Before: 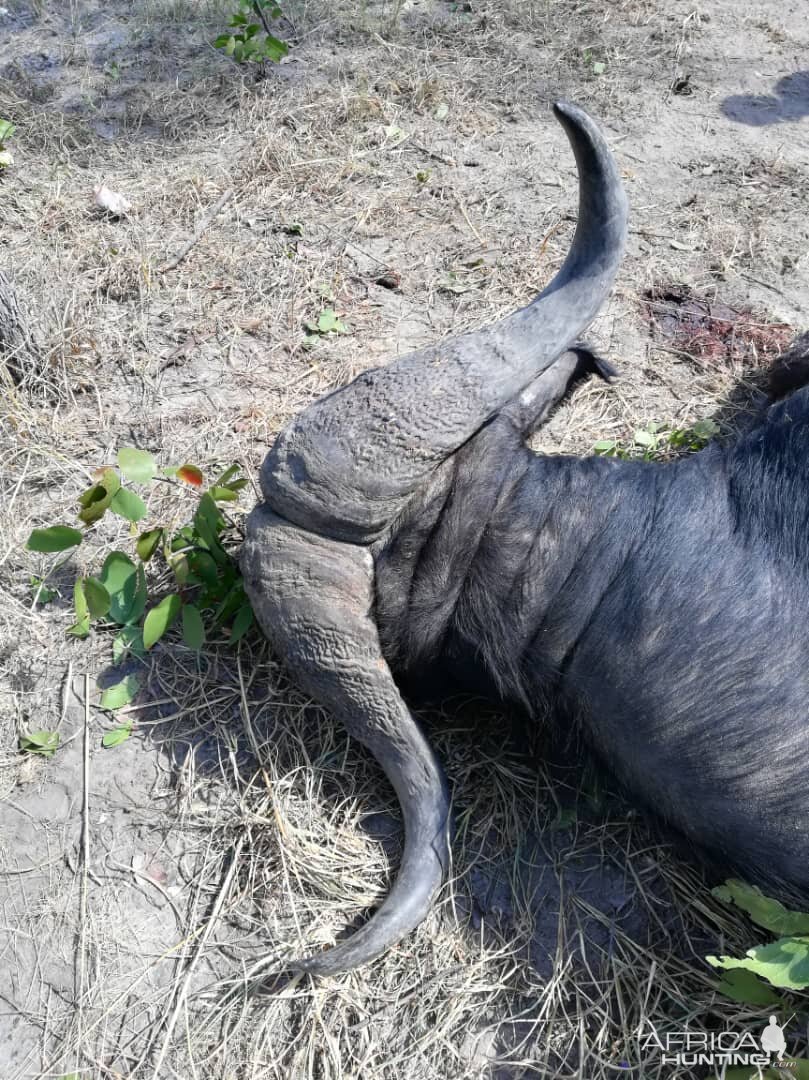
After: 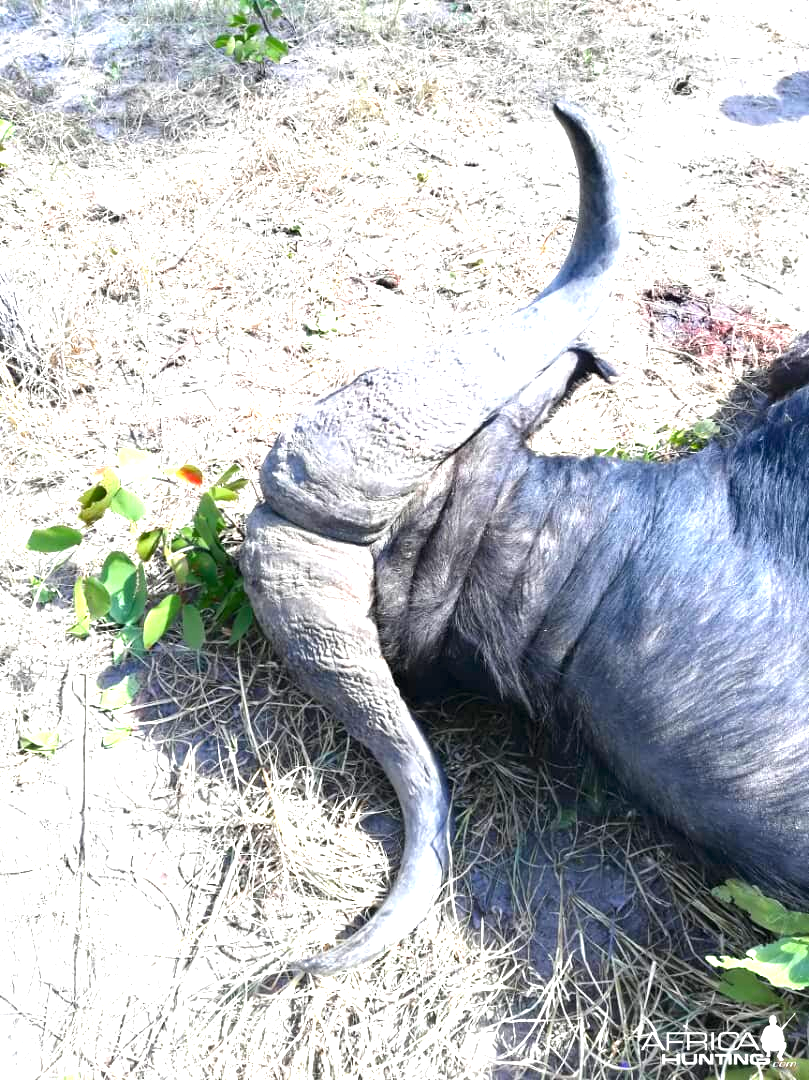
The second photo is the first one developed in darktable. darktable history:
contrast brightness saturation: saturation 0.18
exposure: black level correction 0, exposure 1.45 EV, compensate exposure bias true, compensate highlight preservation false
